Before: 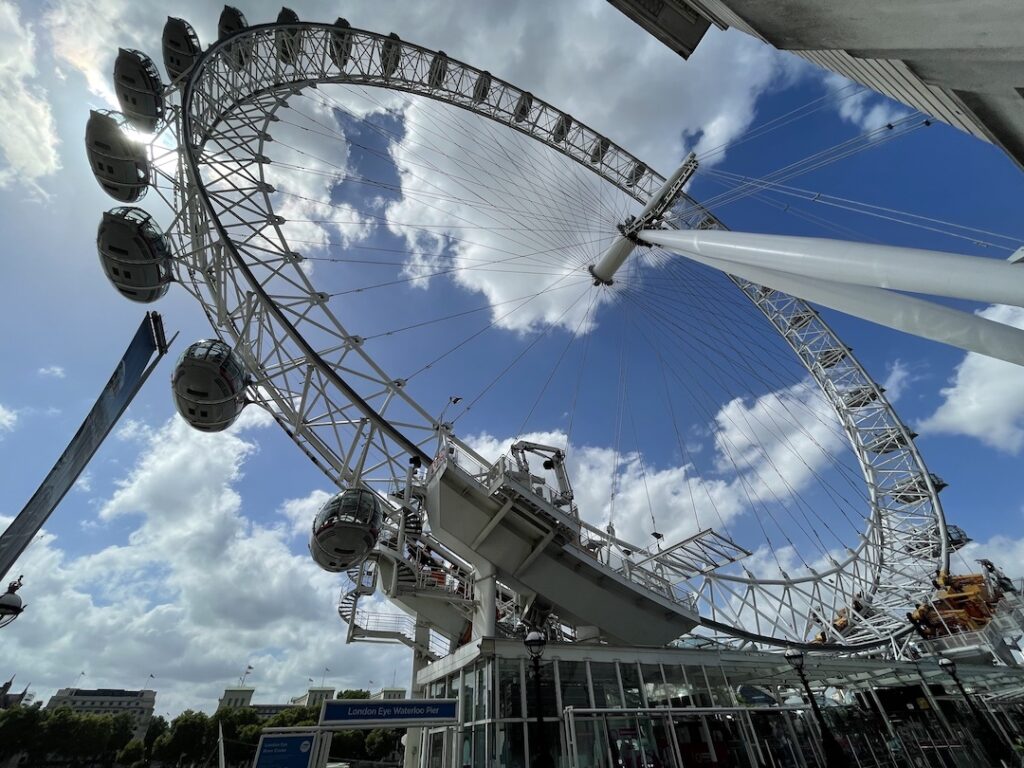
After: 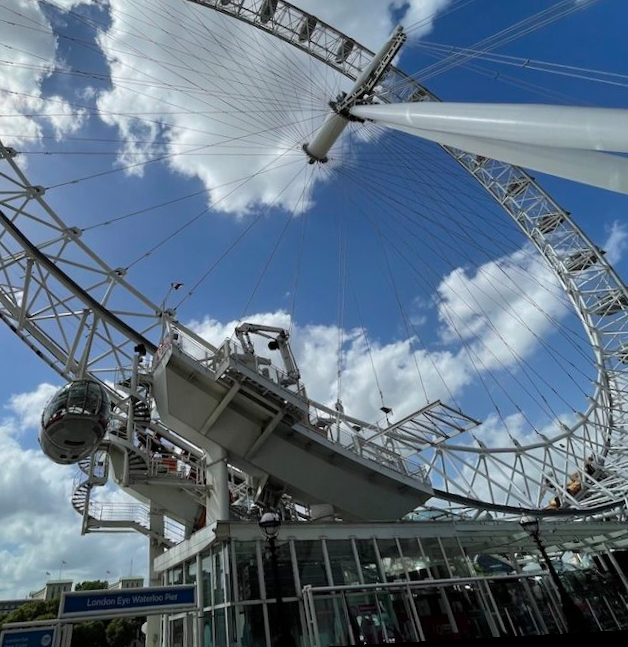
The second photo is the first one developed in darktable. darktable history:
crop and rotate: left 28.256%, top 17.734%, right 12.656%, bottom 3.573%
rotate and perspective: rotation -3.18°, automatic cropping off
